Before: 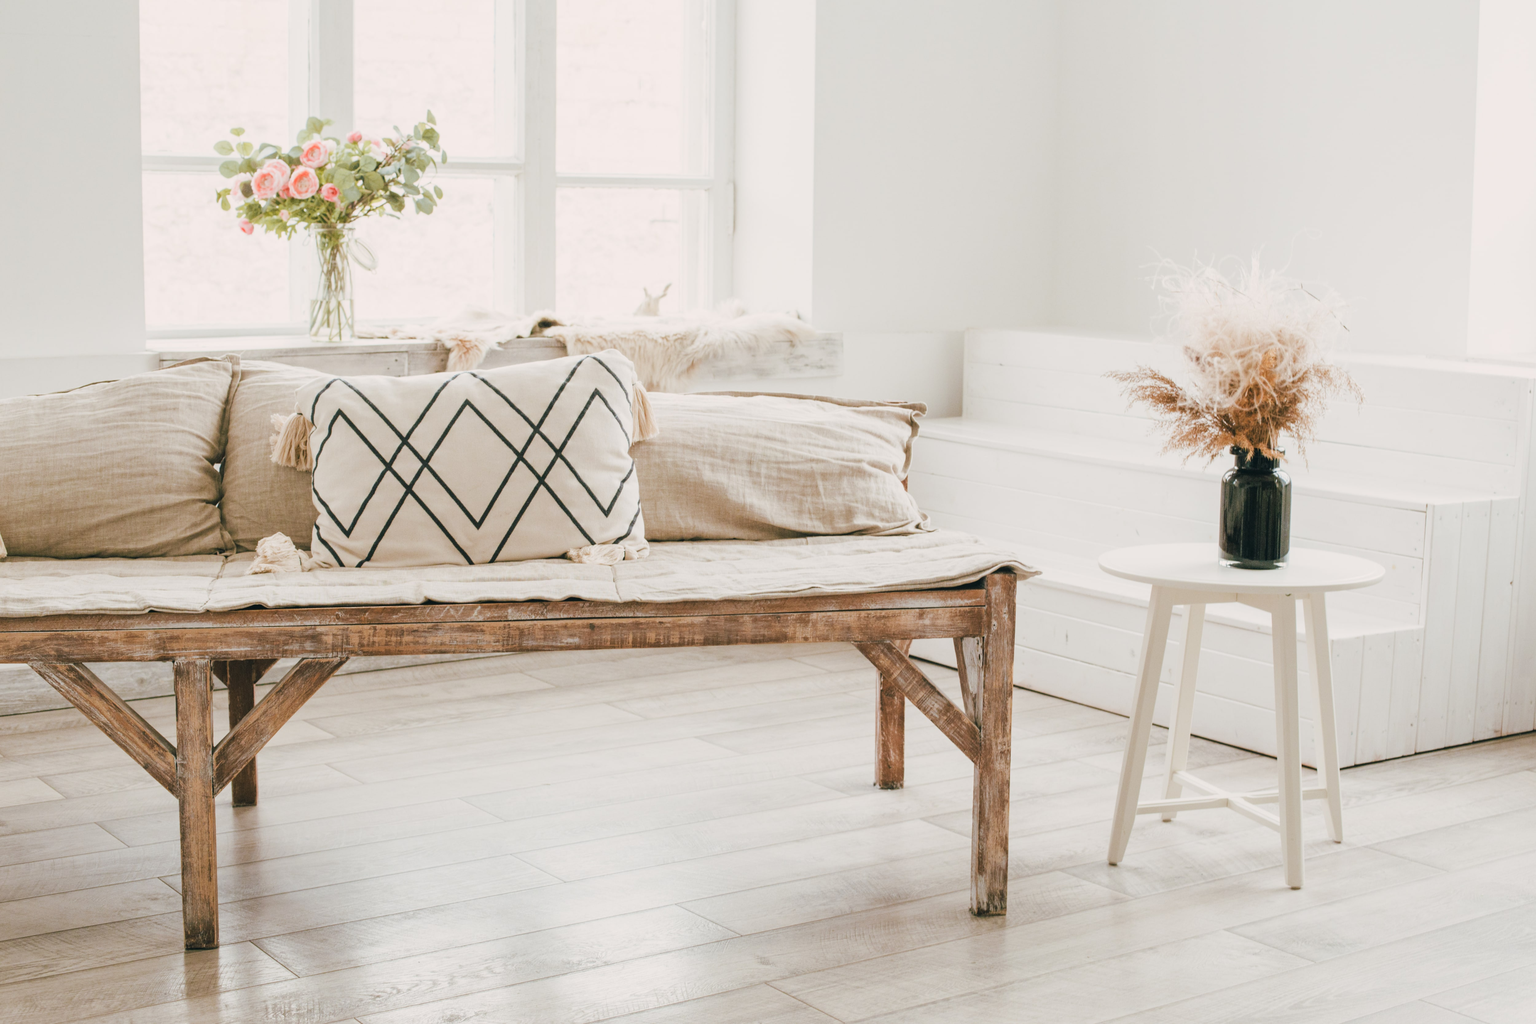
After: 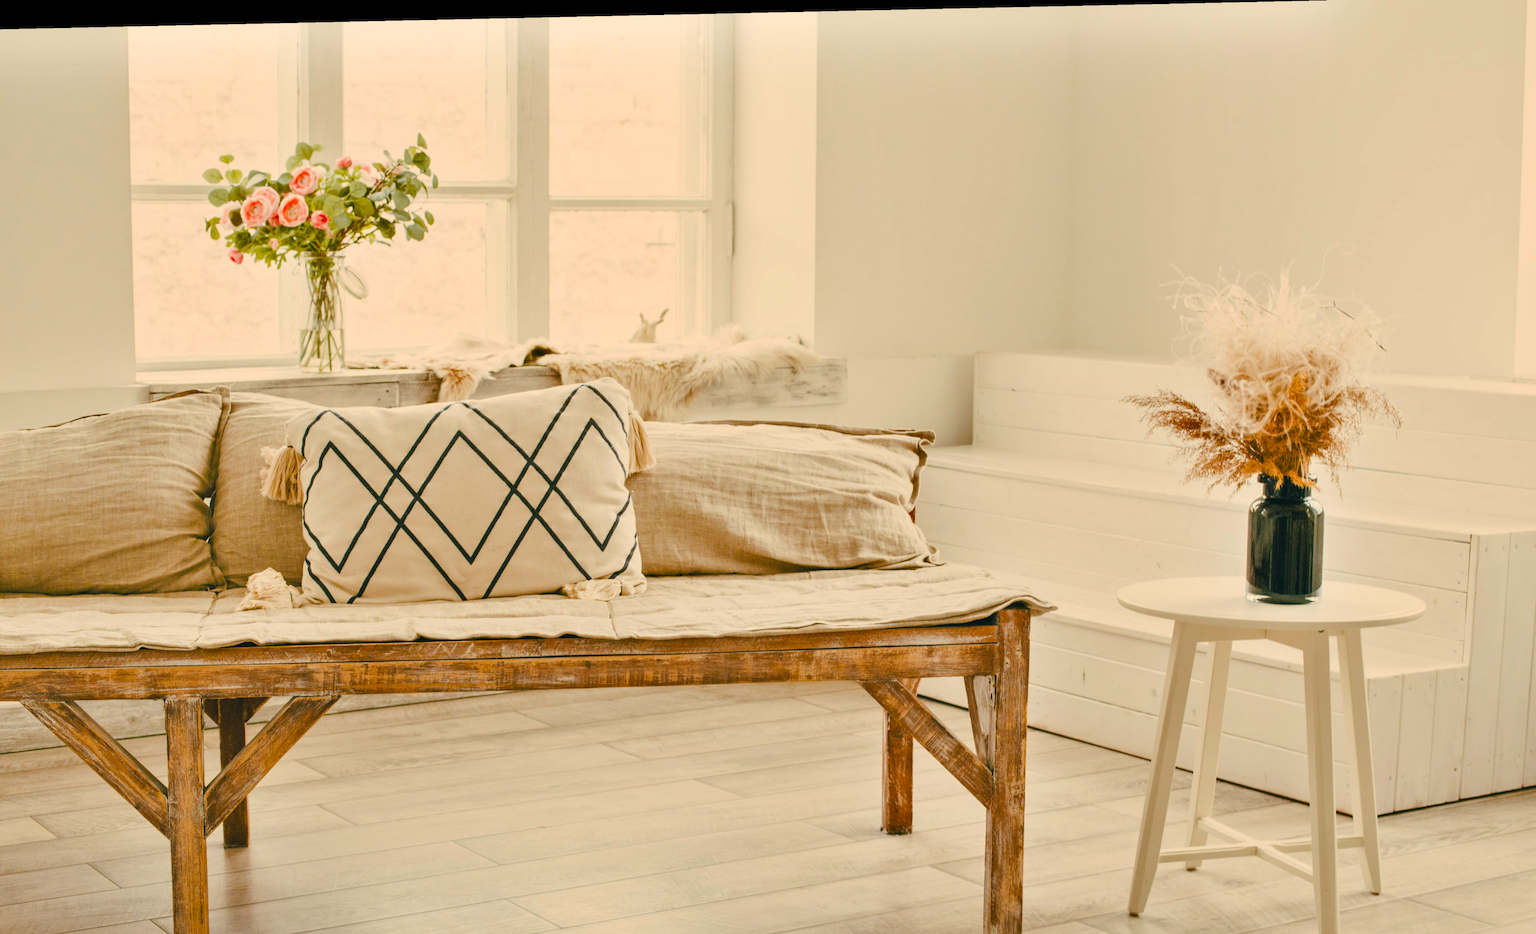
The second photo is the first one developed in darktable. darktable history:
crop and rotate: angle 0.2°, left 0.275%, right 3.127%, bottom 14.18%
color balance rgb: linear chroma grading › global chroma 15%, perceptual saturation grading › global saturation 30%
tone equalizer: on, module defaults
white balance: red 1.045, blue 0.932
color correction: highlights b* 3
shadows and highlights: white point adjustment 0.05, highlights color adjustment 55.9%, soften with gaussian
rotate and perspective: lens shift (horizontal) -0.055, automatic cropping off
